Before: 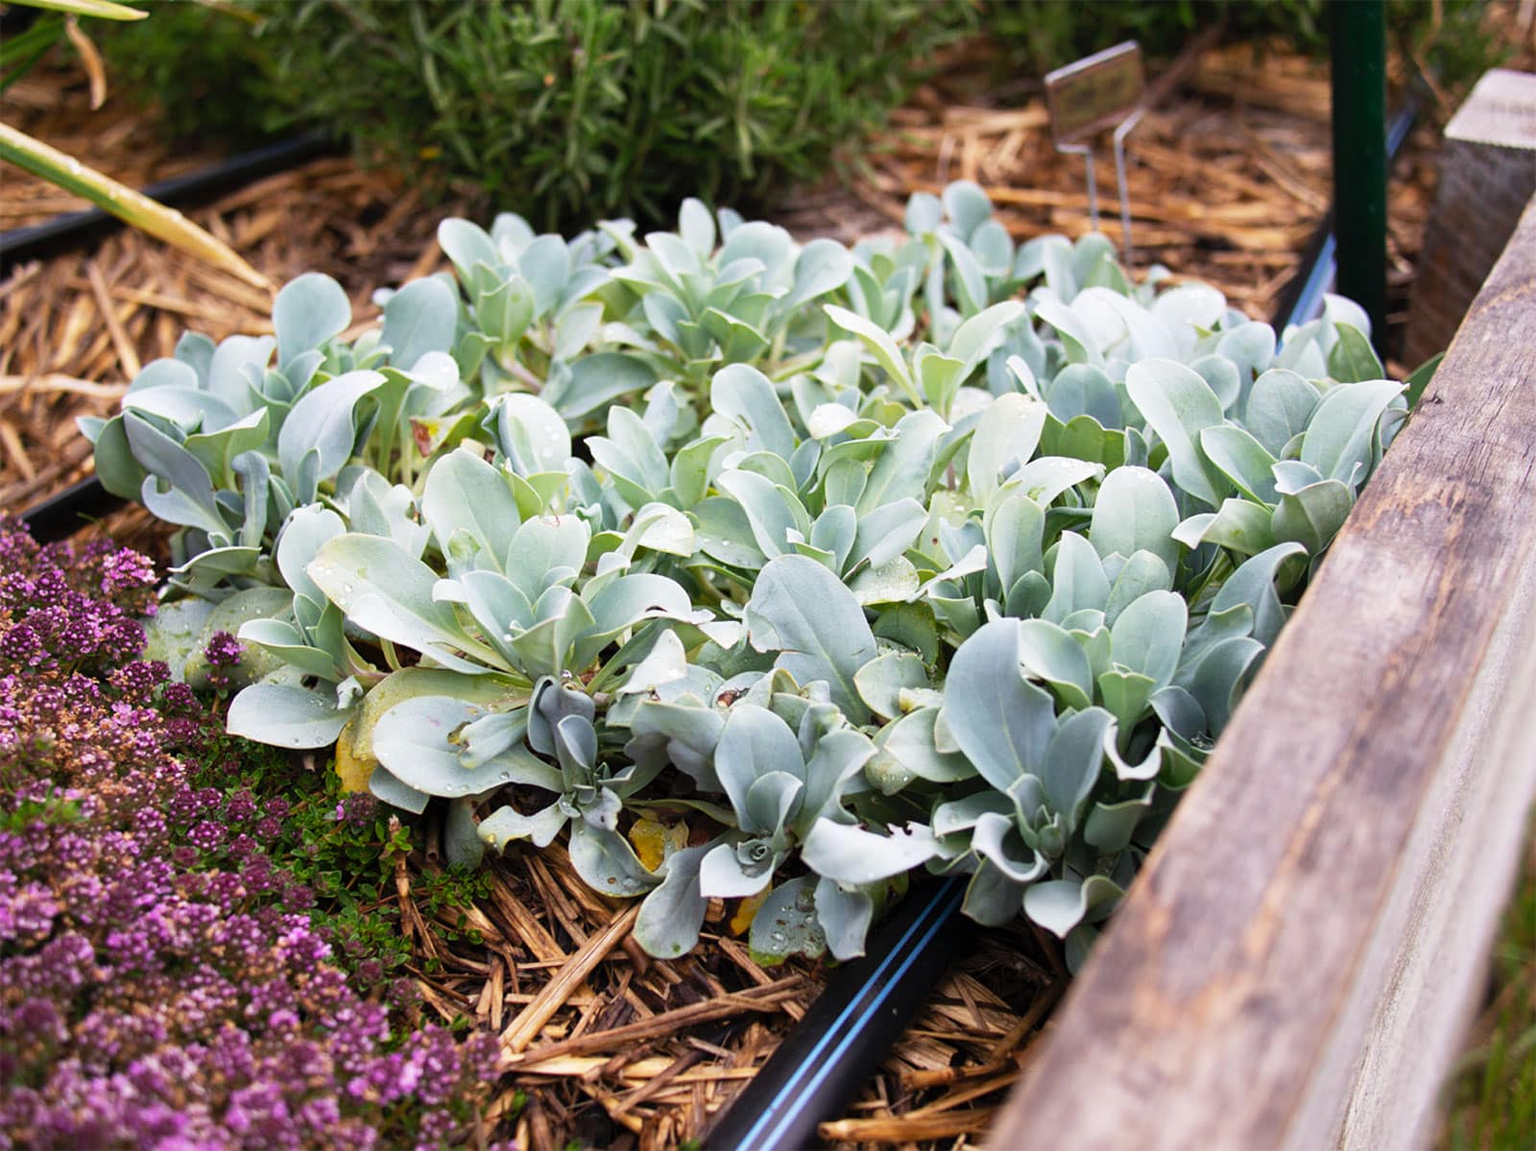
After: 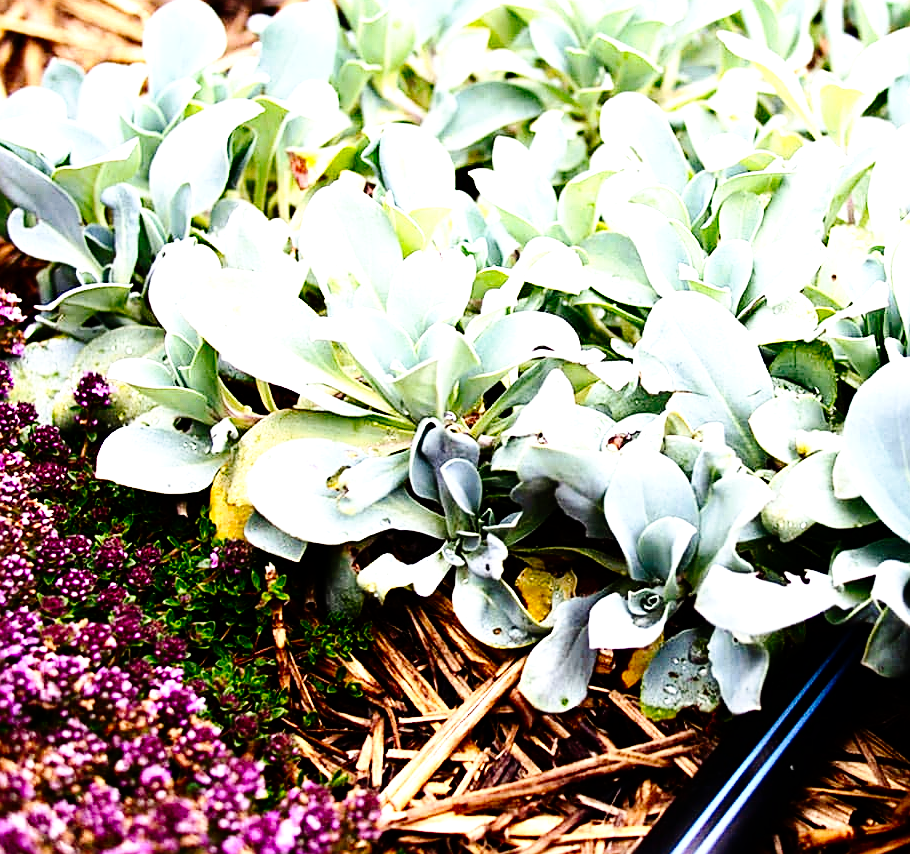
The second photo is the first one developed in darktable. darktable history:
exposure: black level correction -0.002, exposure 0.546 EV, compensate highlight preservation false
sharpen: on, module defaults
tone equalizer: -8 EV -0.414 EV, -7 EV -0.408 EV, -6 EV -0.323 EV, -5 EV -0.212 EV, -3 EV 0.247 EV, -2 EV 0.332 EV, -1 EV 0.391 EV, +0 EV 0.416 EV
contrast brightness saturation: contrast 0.186, brightness -0.232, saturation 0.117
crop: left 8.778%, top 23.927%, right 34.307%, bottom 4.766%
tone curve: curves: ch0 [(0, 0) (0.003, 0) (0.011, 0.002) (0.025, 0.004) (0.044, 0.007) (0.069, 0.015) (0.1, 0.025) (0.136, 0.04) (0.177, 0.09) (0.224, 0.152) (0.277, 0.239) (0.335, 0.335) (0.399, 0.43) (0.468, 0.524) (0.543, 0.621) (0.623, 0.712) (0.709, 0.789) (0.801, 0.871) (0.898, 0.951) (1, 1)], preserve colors none
